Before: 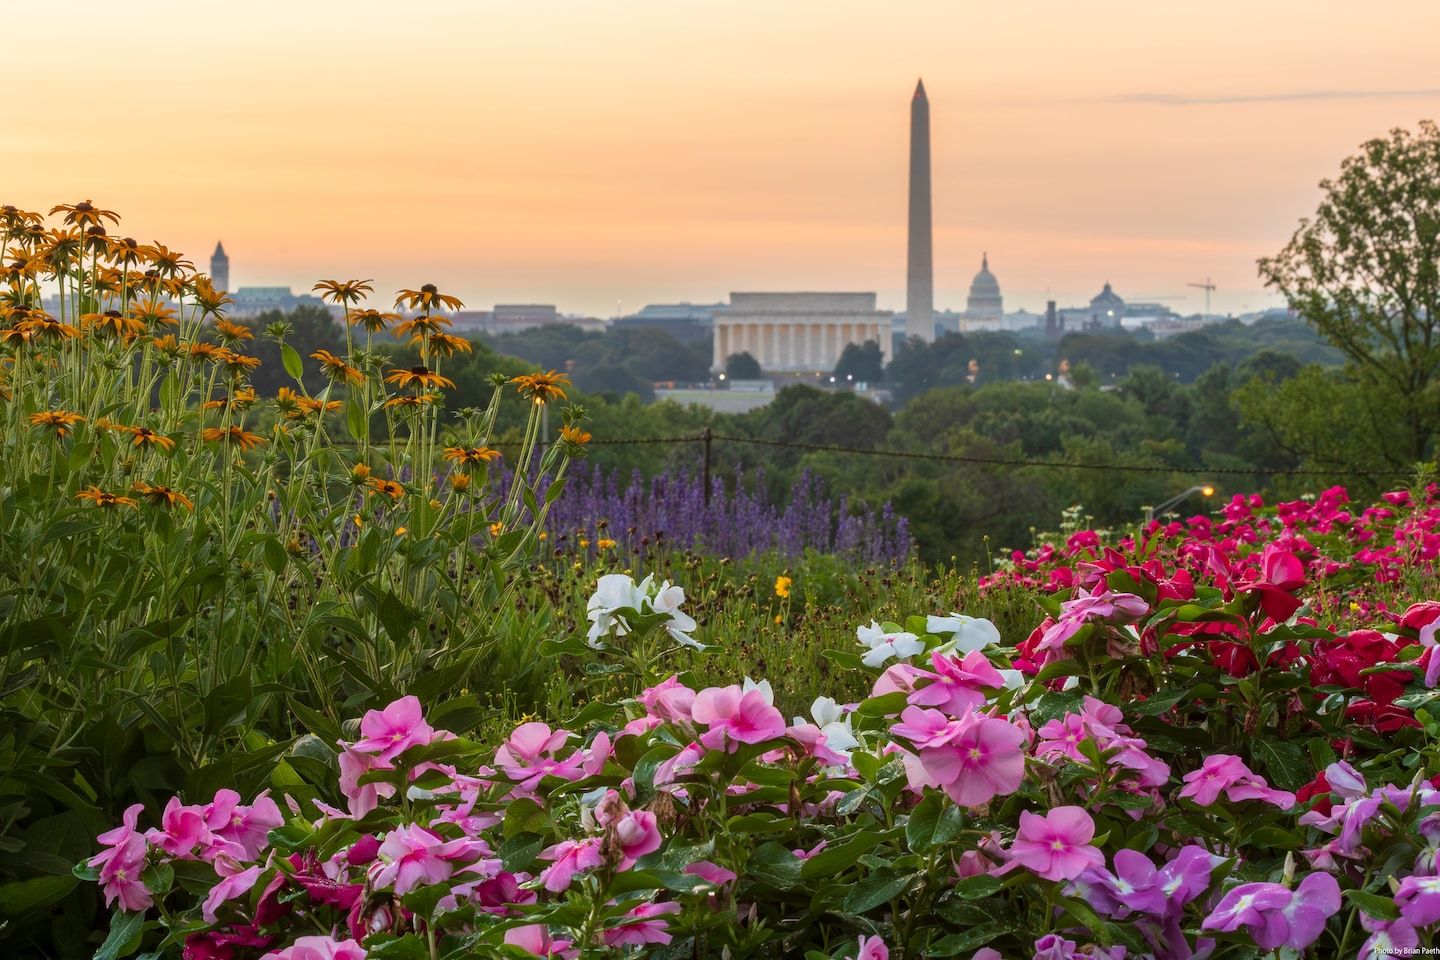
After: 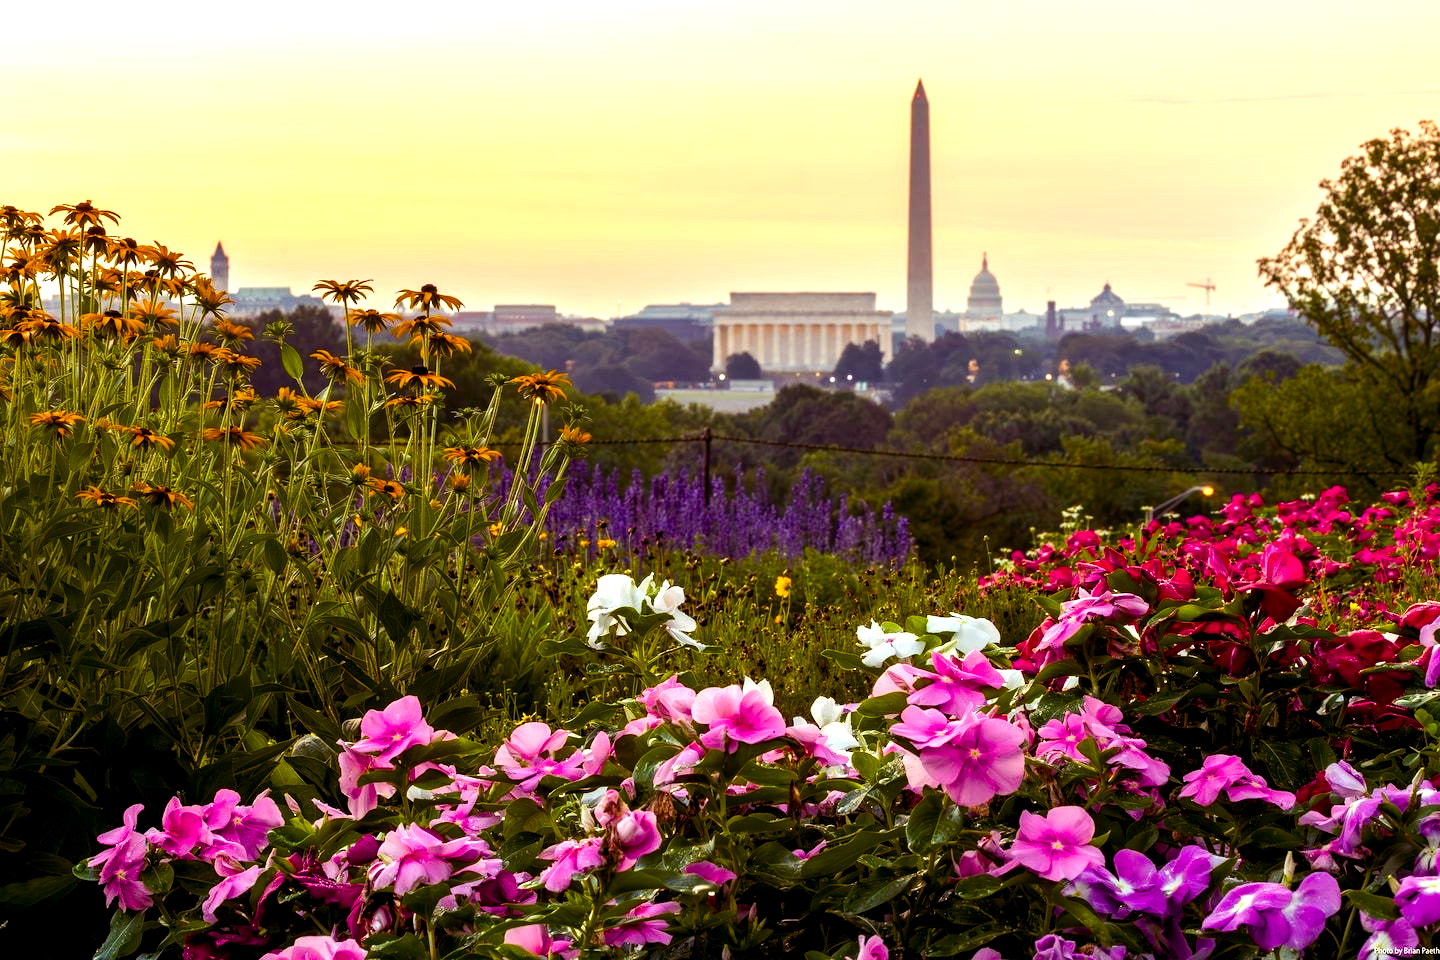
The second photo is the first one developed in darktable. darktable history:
color balance rgb: shadows lift › luminance -21.66%, shadows lift › chroma 8.98%, shadows lift › hue 283.37°, power › chroma 1.55%, power › hue 25.59°, highlights gain › luminance 6.08%, highlights gain › chroma 2.55%, highlights gain › hue 90°, global offset › luminance -0.87%, perceptual saturation grading › global saturation 27.49%, perceptual saturation grading › highlights -28.39%, perceptual saturation grading › mid-tones 15.22%, perceptual saturation grading › shadows 33.98%, perceptual brilliance grading › highlights 10%, perceptual brilliance grading › mid-tones 5%
tone equalizer: -8 EV -0.417 EV, -7 EV -0.389 EV, -6 EV -0.333 EV, -5 EV -0.222 EV, -3 EV 0.222 EV, -2 EV 0.333 EV, -1 EV 0.389 EV, +0 EV 0.417 EV, edges refinement/feathering 500, mask exposure compensation -1.57 EV, preserve details no
